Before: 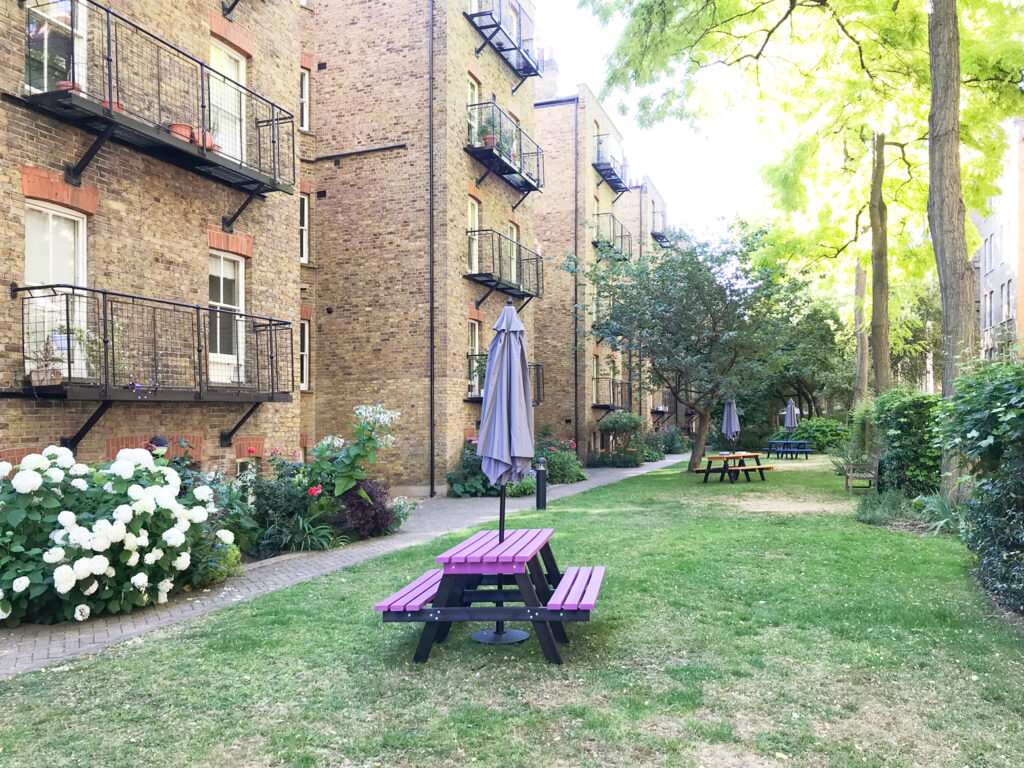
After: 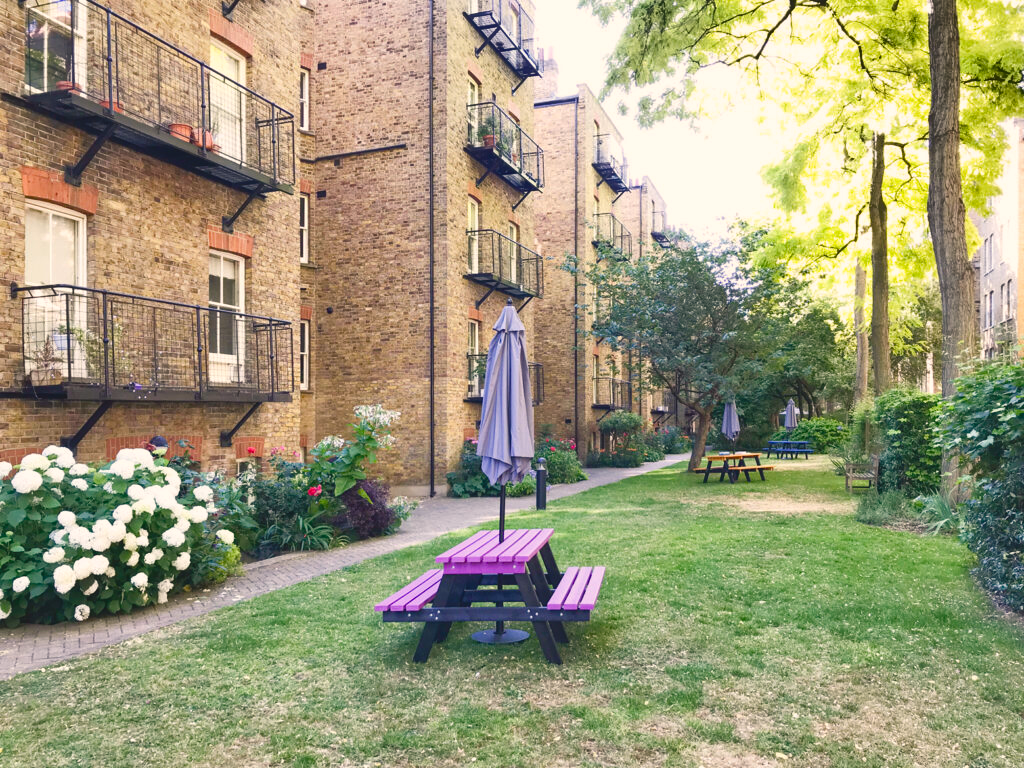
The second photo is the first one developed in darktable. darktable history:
color balance rgb: shadows lift › chroma 2%, shadows lift › hue 247.2°, power › chroma 0.3%, power › hue 25.2°, highlights gain › chroma 3%, highlights gain › hue 60°, global offset › luminance 0.75%, perceptual saturation grading › global saturation 20%, perceptual saturation grading › highlights -20%, perceptual saturation grading › shadows 30%, global vibrance 20%
shadows and highlights: highlights color adjustment 0%, soften with gaussian
